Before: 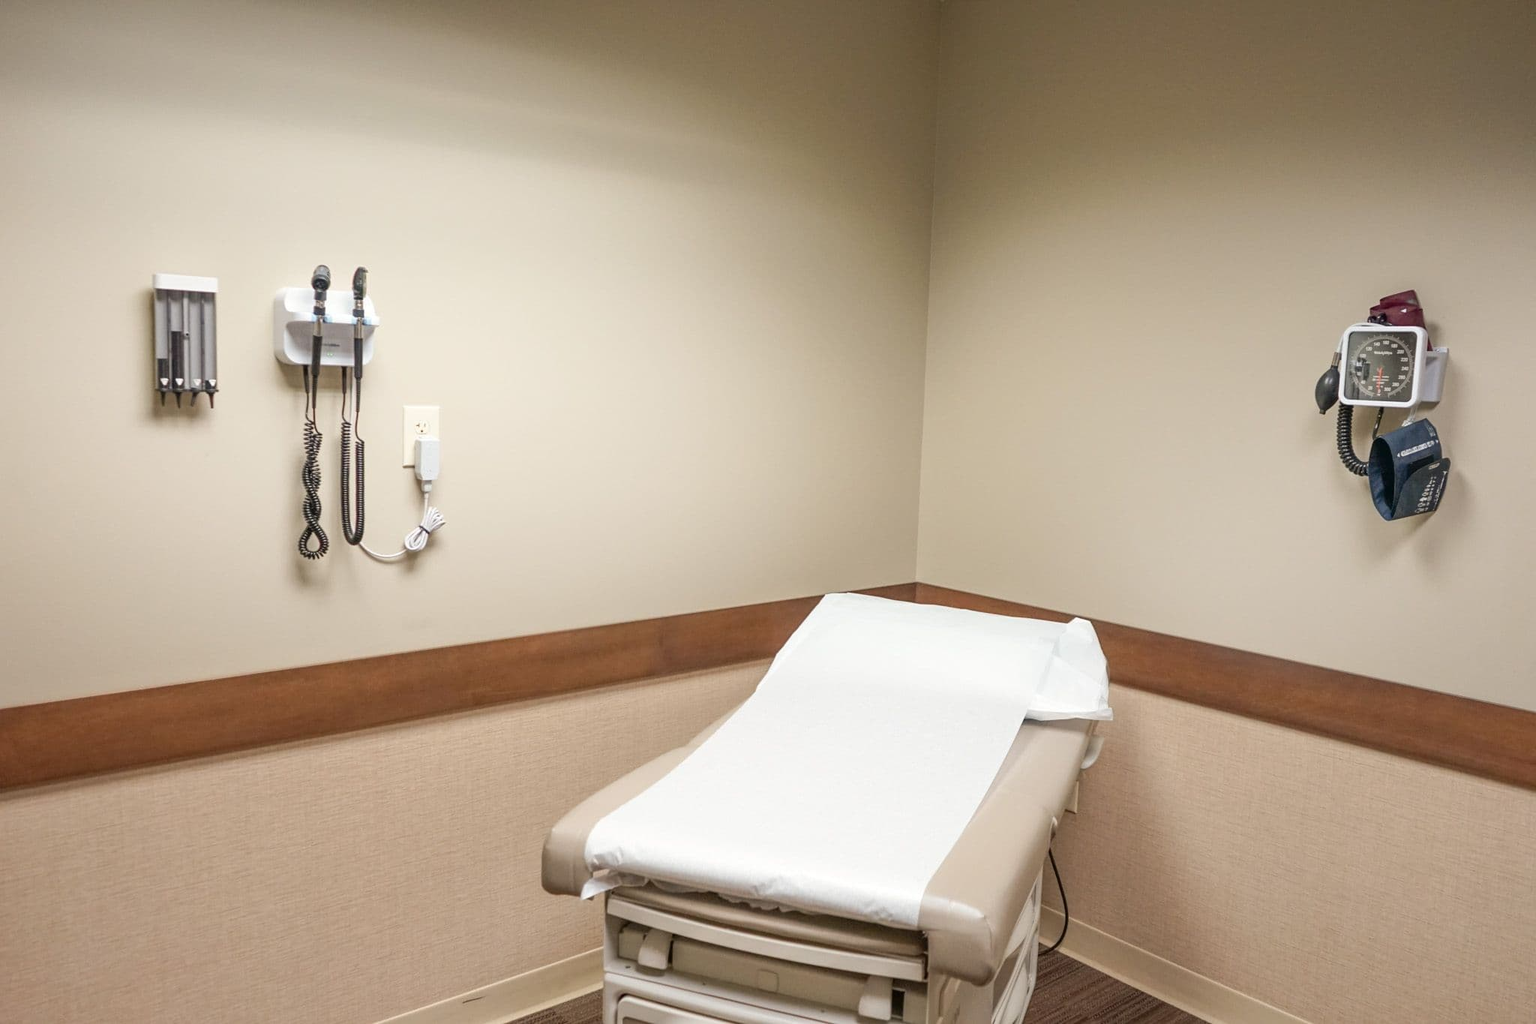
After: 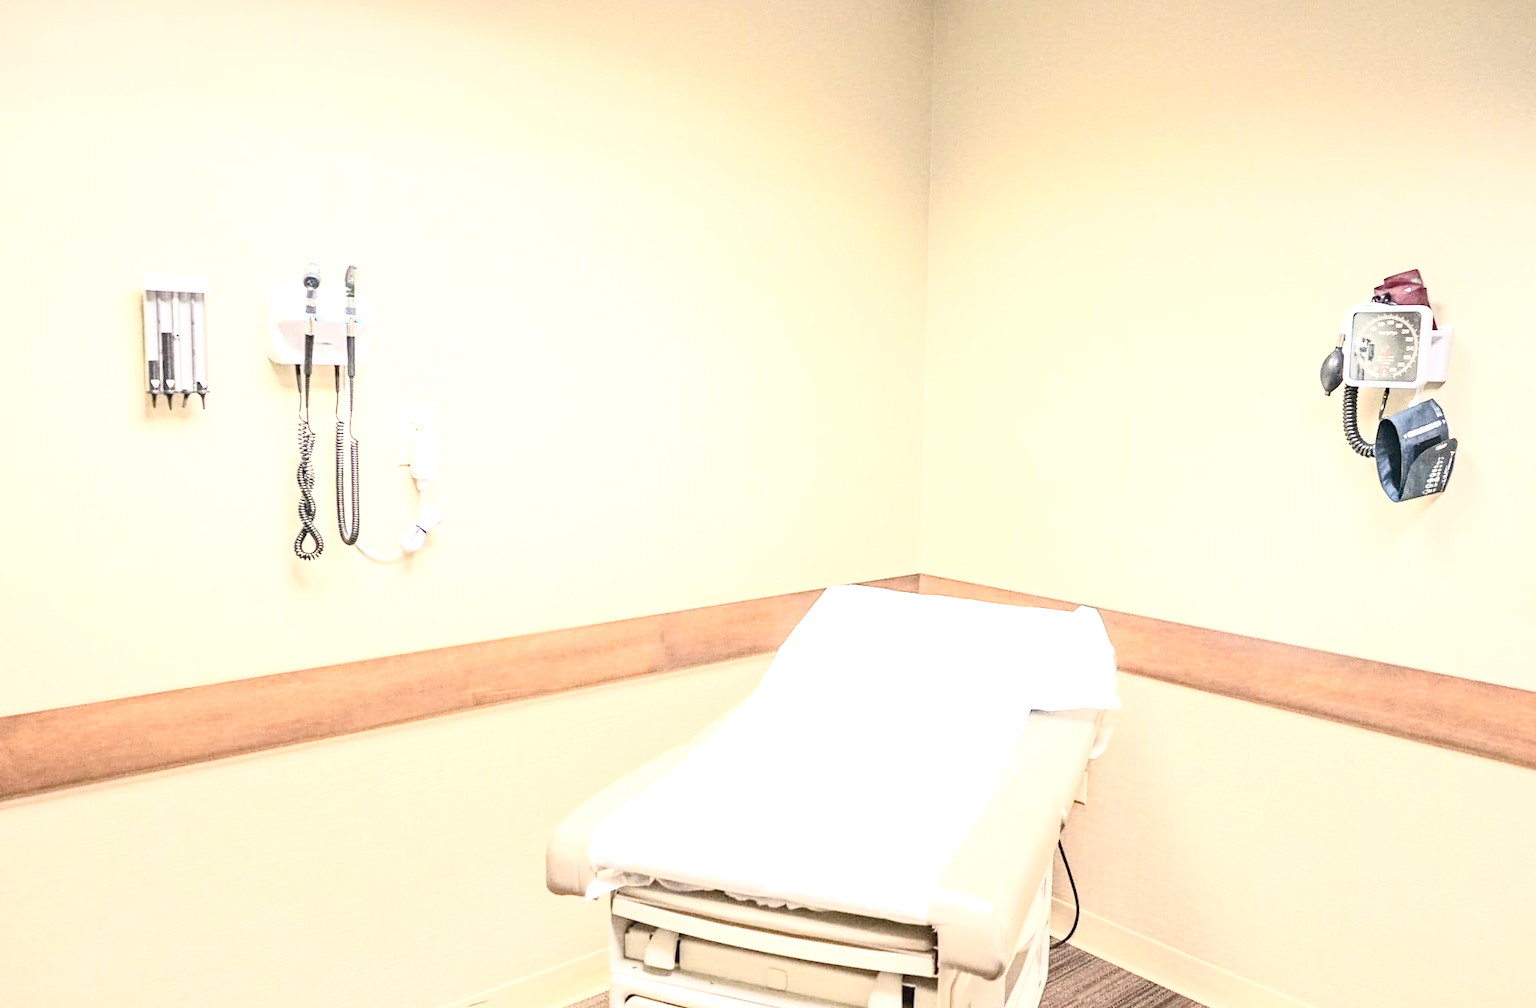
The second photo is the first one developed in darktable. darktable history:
contrast brightness saturation: contrast 0.43, brightness 0.56, saturation -0.19
rotate and perspective: rotation -1°, crop left 0.011, crop right 0.989, crop top 0.025, crop bottom 0.975
haze removal: compatibility mode true, adaptive false
exposure: black level correction 0, exposure 1.45 EV, compensate exposure bias true, compensate highlight preservation false
